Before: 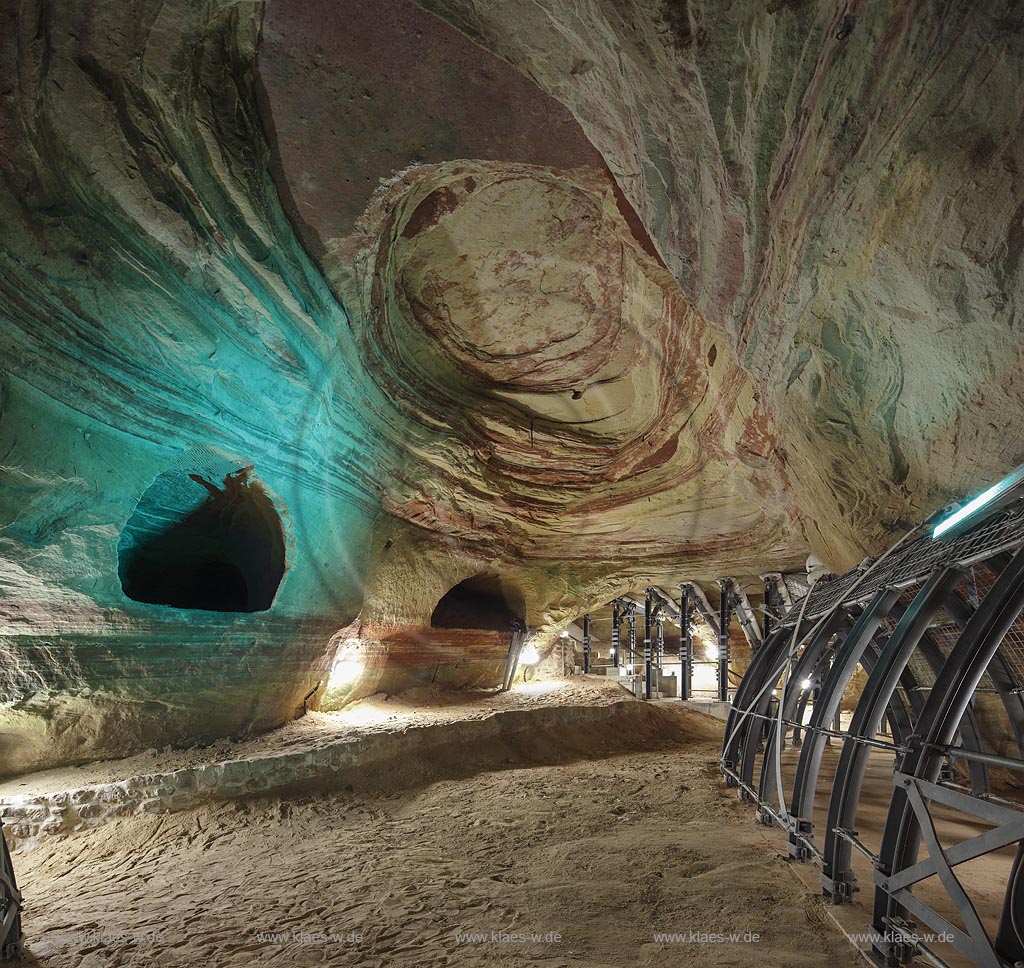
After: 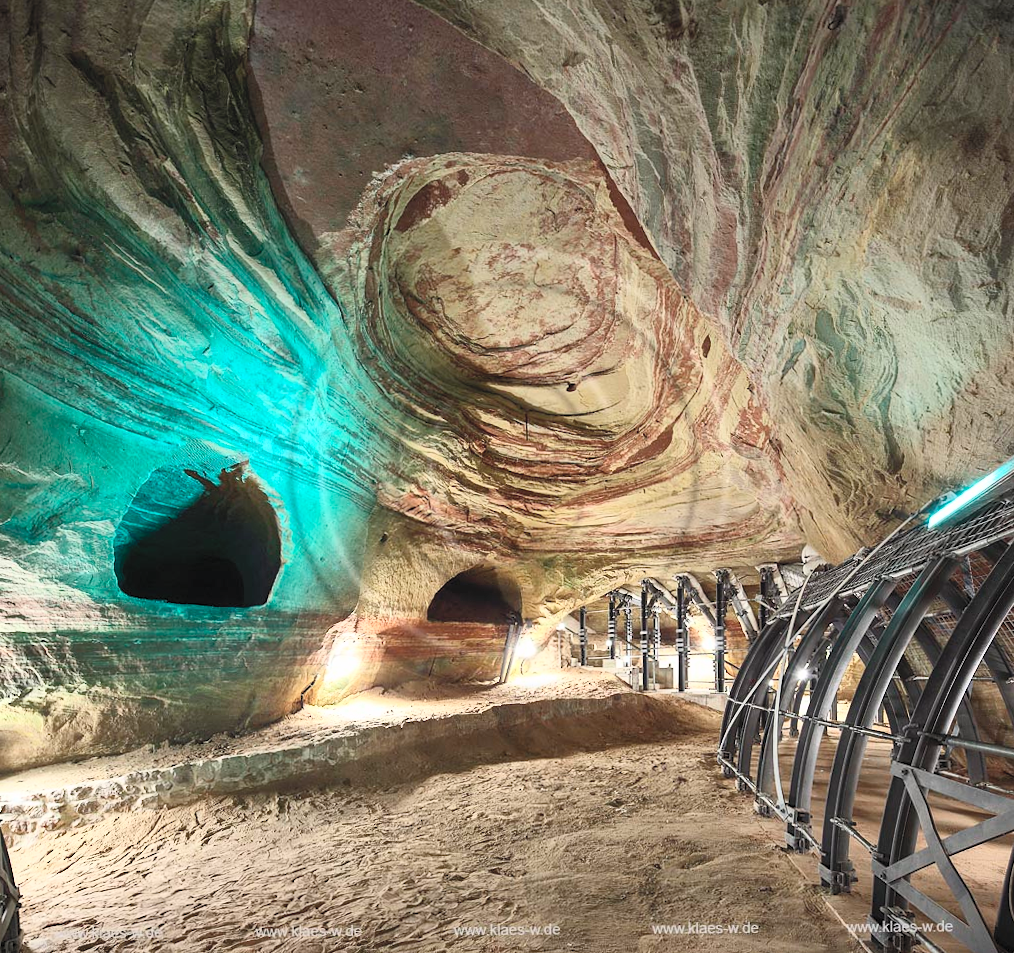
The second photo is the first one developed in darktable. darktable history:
contrast brightness saturation: contrast 0.39, brightness 0.53
rotate and perspective: rotation -0.45°, automatic cropping original format, crop left 0.008, crop right 0.992, crop top 0.012, crop bottom 0.988
